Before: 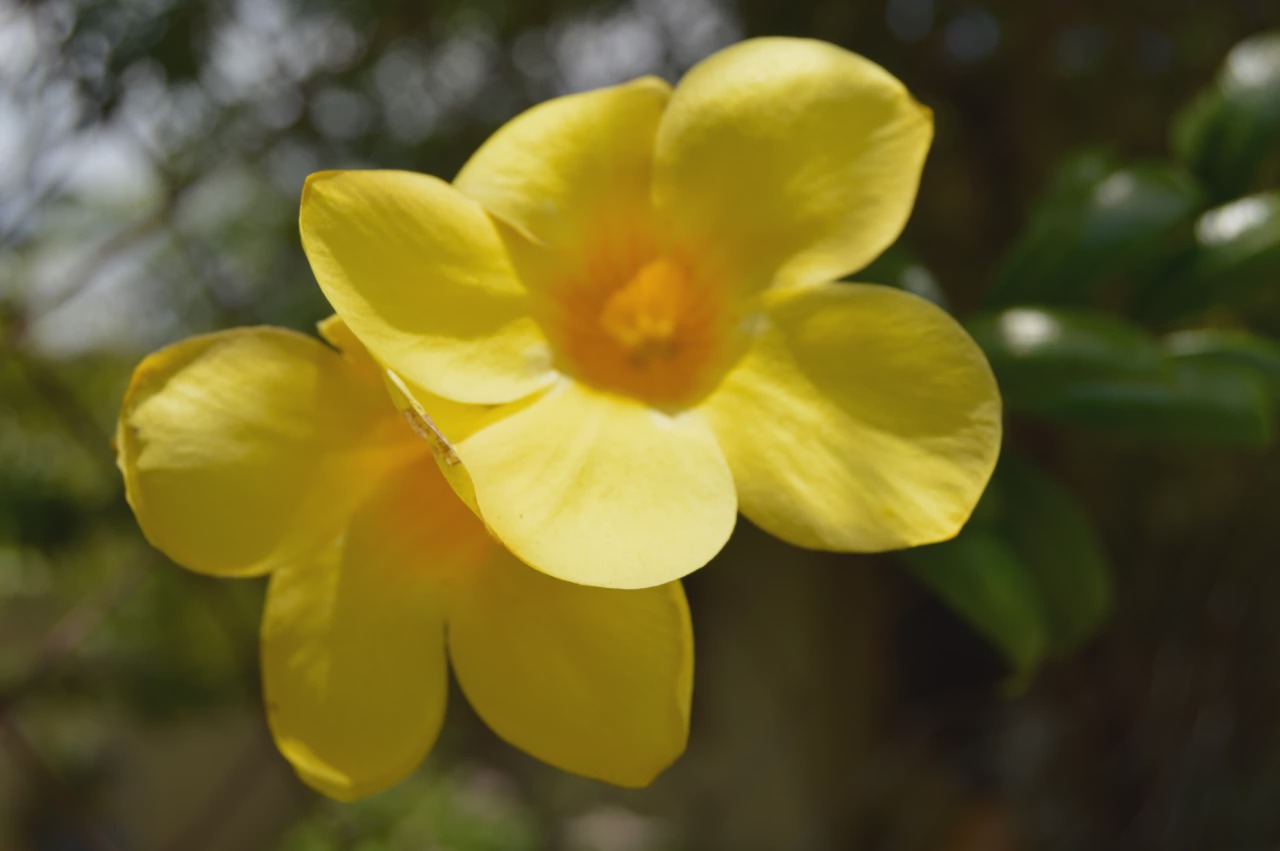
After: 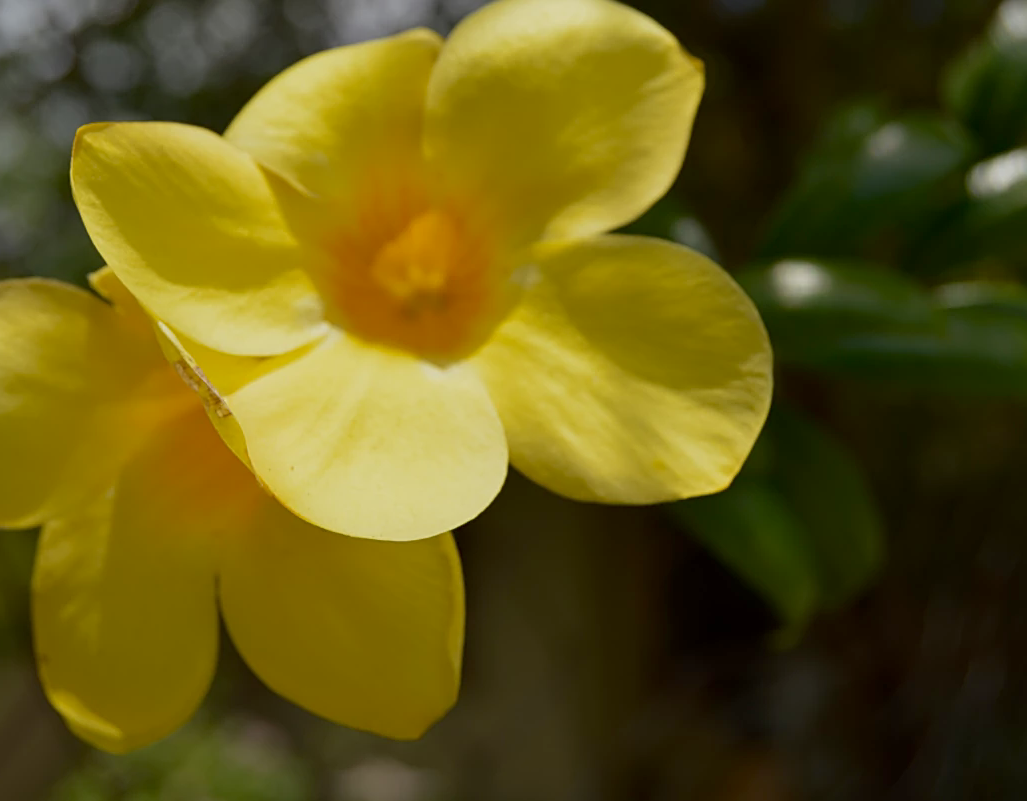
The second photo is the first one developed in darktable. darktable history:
crop and rotate: left 17.959%, top 5.771%, right 1.742%
sharpen: on, module defaults
exposure: black level correction 0.006, exposure -0.226 EV, compensate highlight preservation false
